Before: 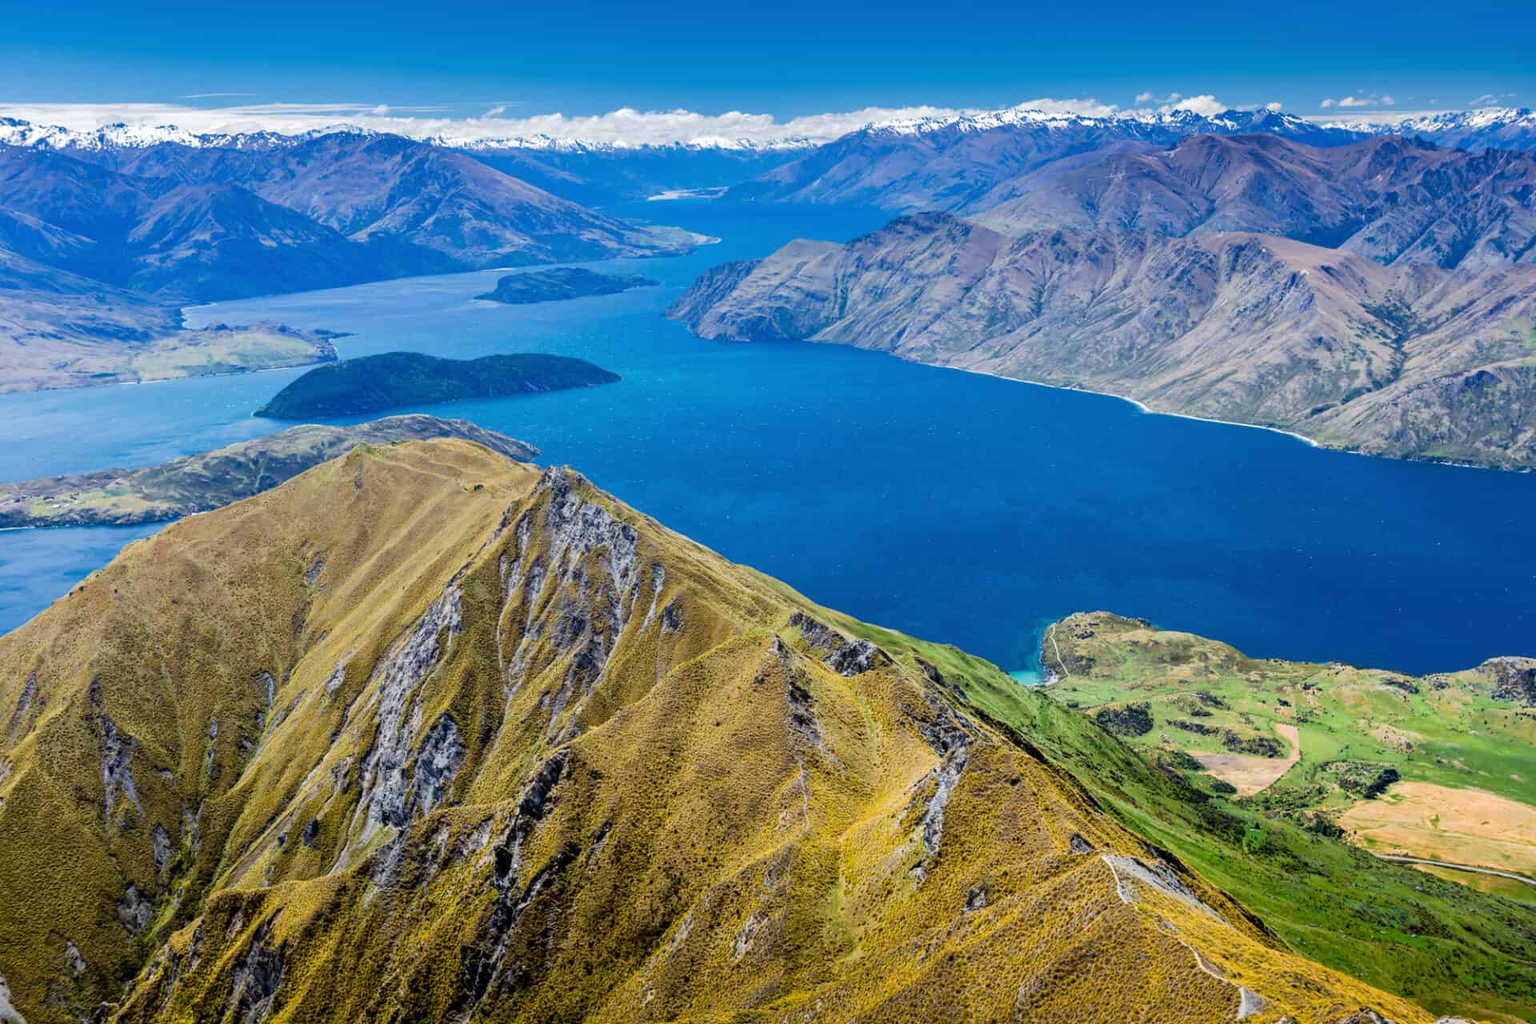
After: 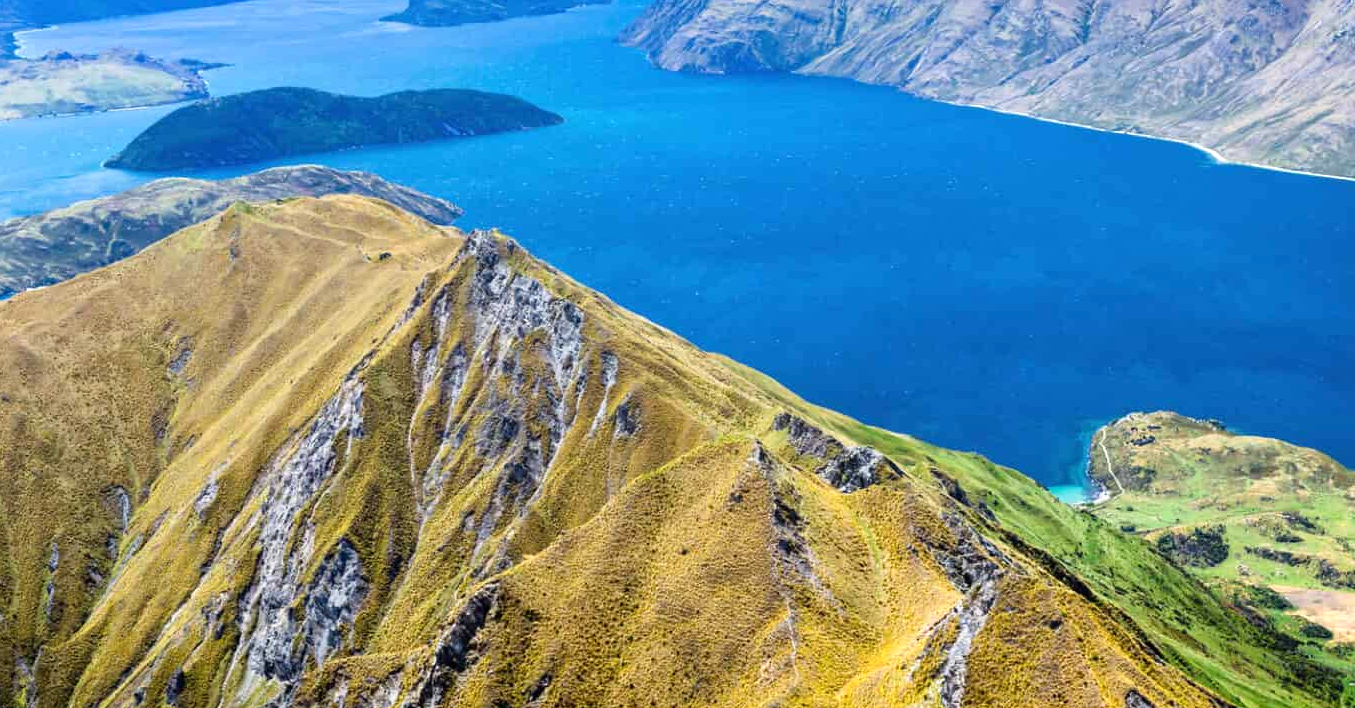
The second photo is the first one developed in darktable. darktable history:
crop: left 11.123%, top 27.61%, right 18.3%, bottom 17.034%
exposure: black level correction 0, exposure 0.5 EV, compensate exposure bias true, compensate highlight preservation false
